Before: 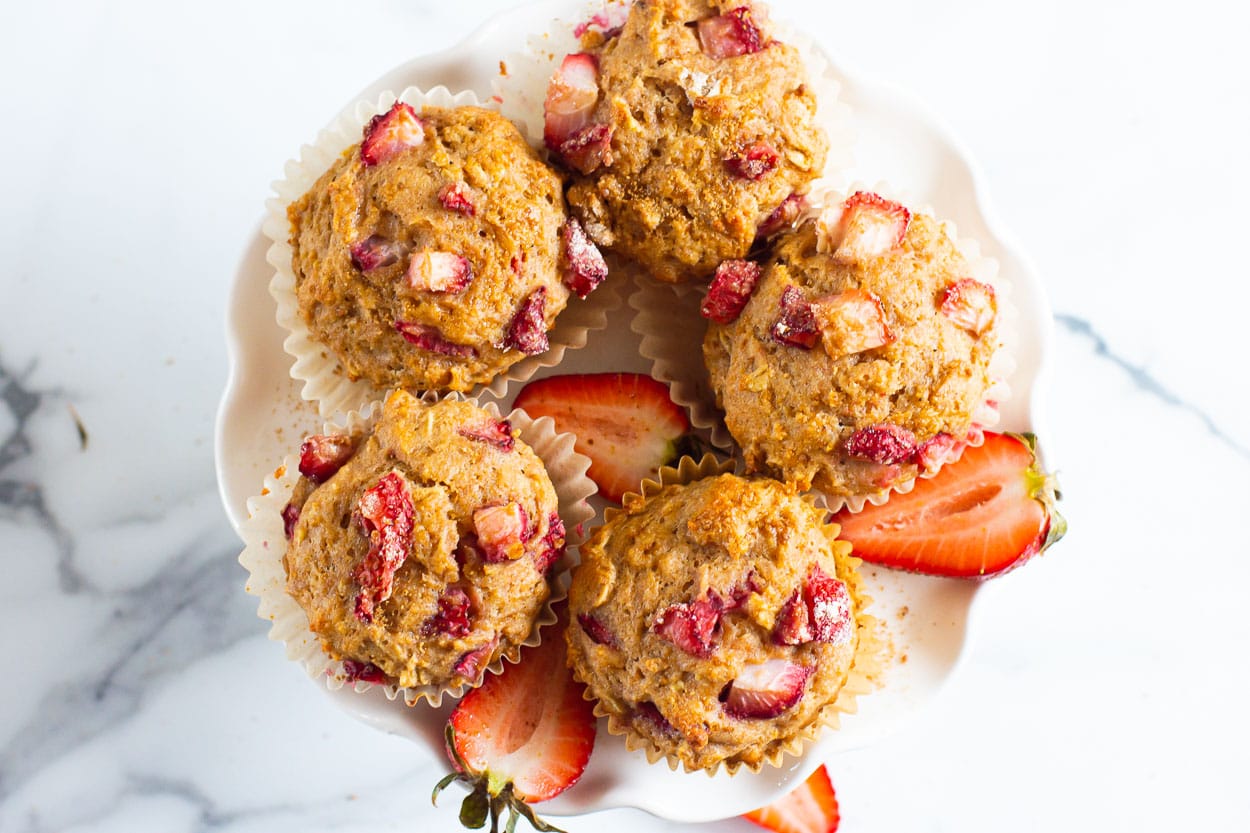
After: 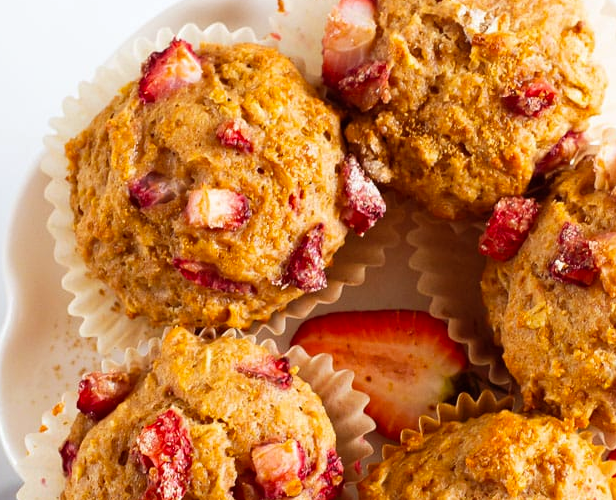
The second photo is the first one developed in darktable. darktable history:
crop: left 17.835%, top 7.675%, right 32.881%, bottom 32.213%
rgb levels: mode RGB, independent channels, levels [[0, 0.5, 1], [0, 0.521, 1], [0, 0.536, 1]]
